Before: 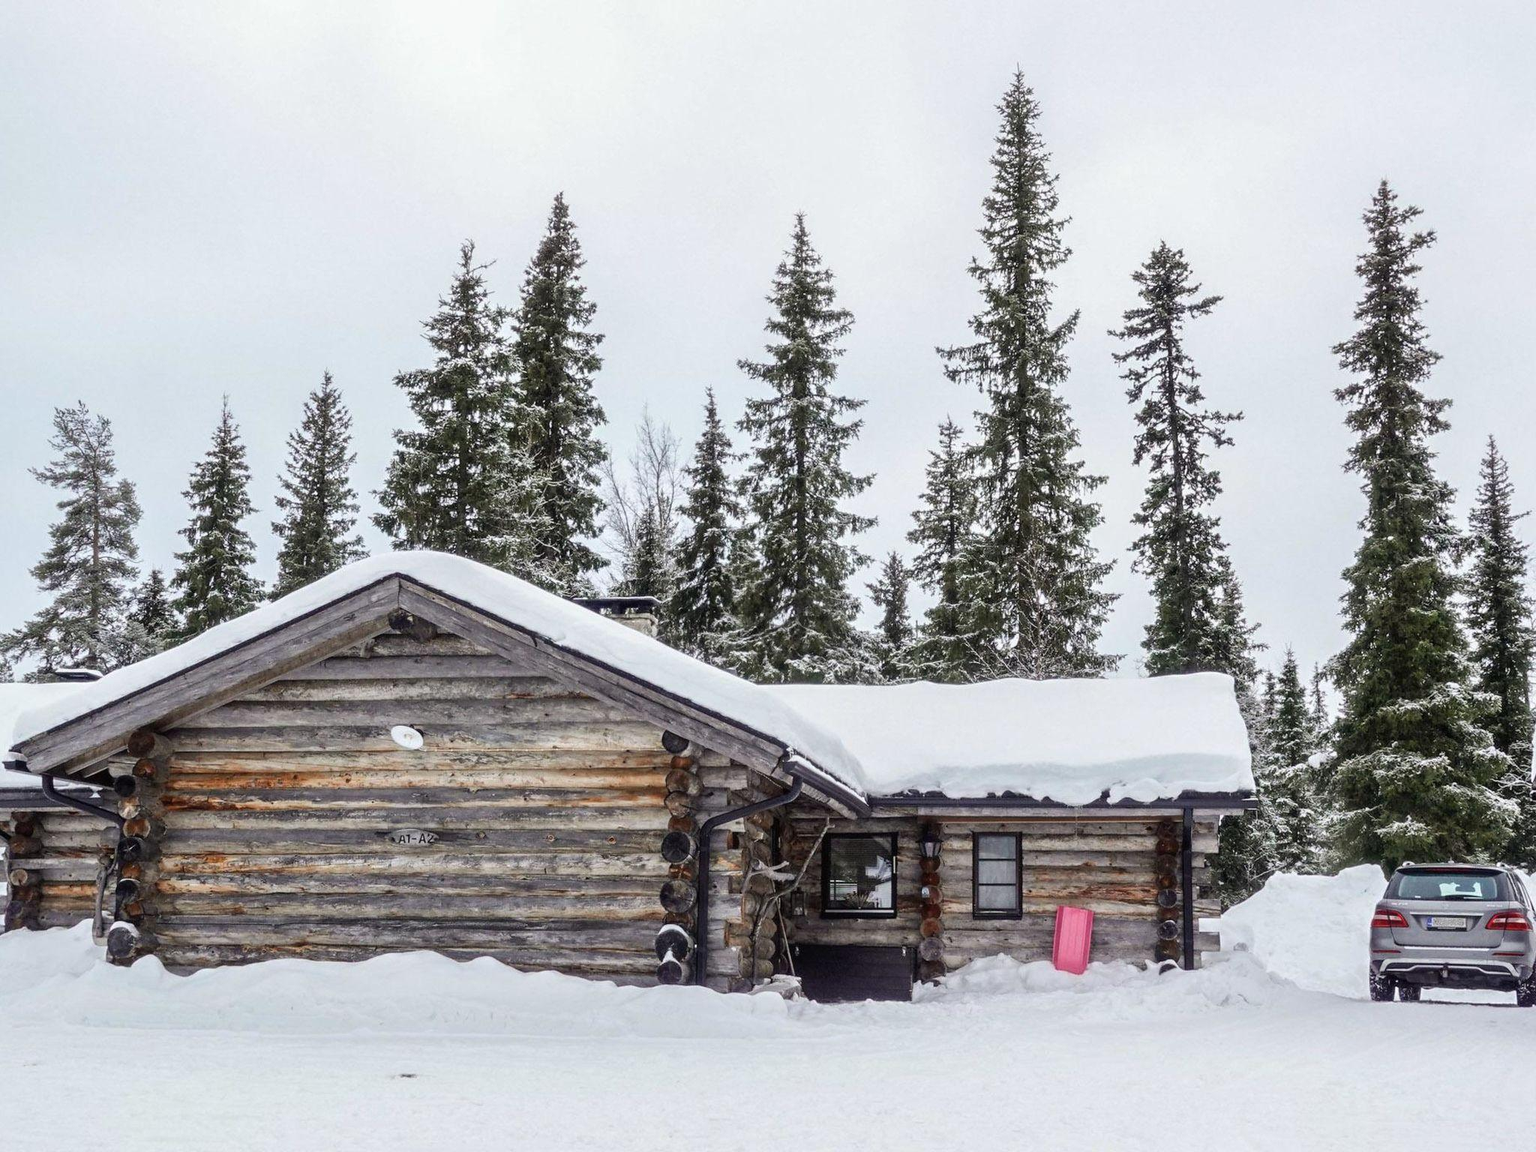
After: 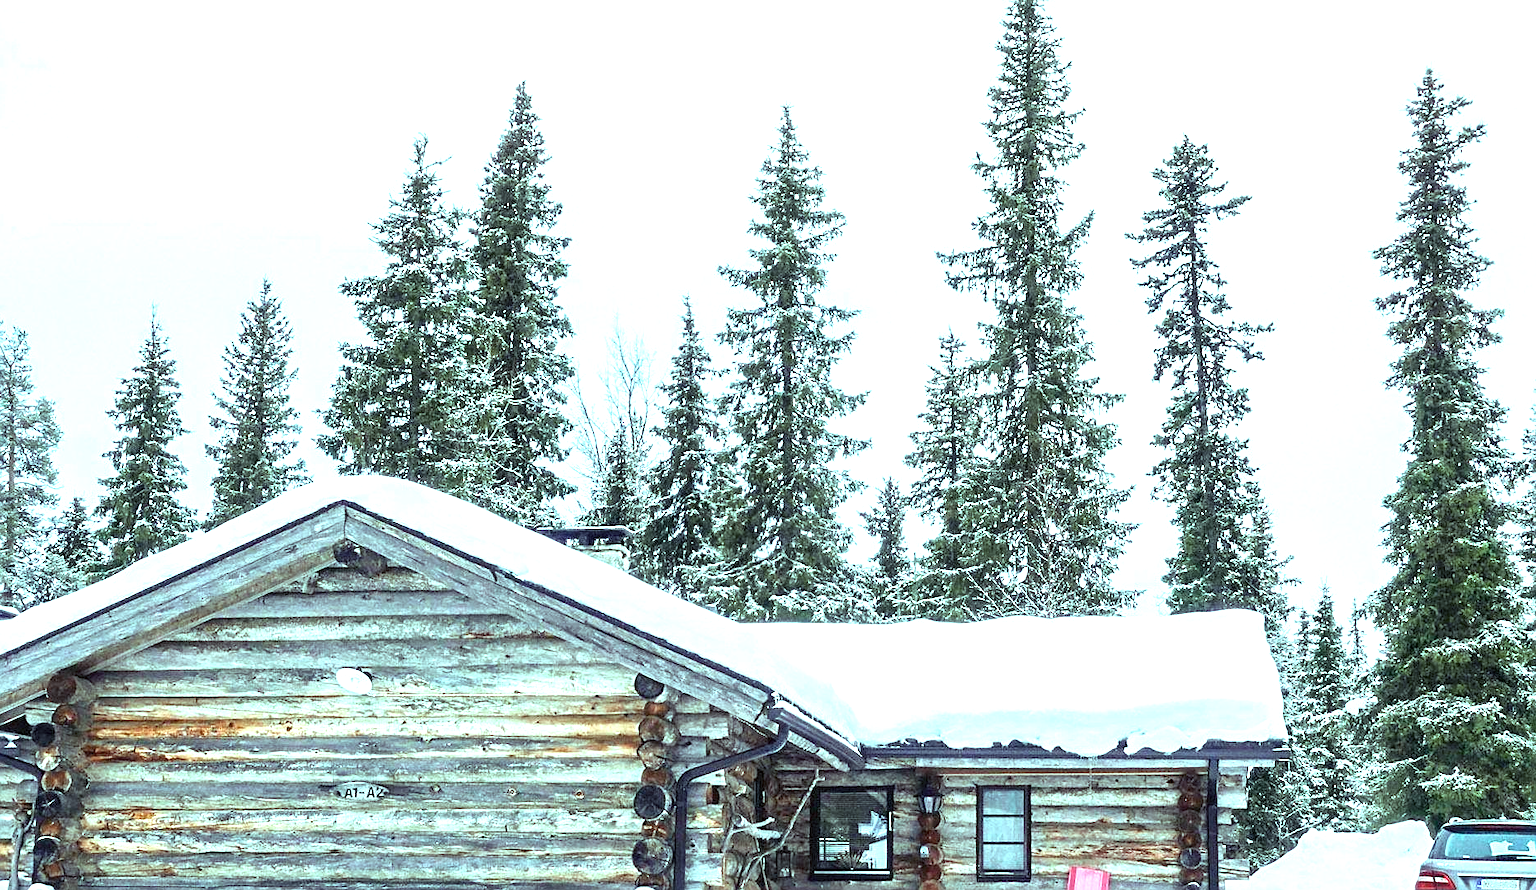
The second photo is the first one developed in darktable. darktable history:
sharpen: on, module defaults
crop: left 5.596%, top 10.314%, right 3.534%, bottom 19.395%
color balance rgb: shadows lift › chroma 7.23%, shadows lift › hue 246.48°, highlights gain › chroma 5.38%, highlights gain › hue 196.93°, white fulcrum 1 EV
exposure: black level correction 0, exposure 1.388 EV, compensate exposure bias true, compensate highlight preservation false
